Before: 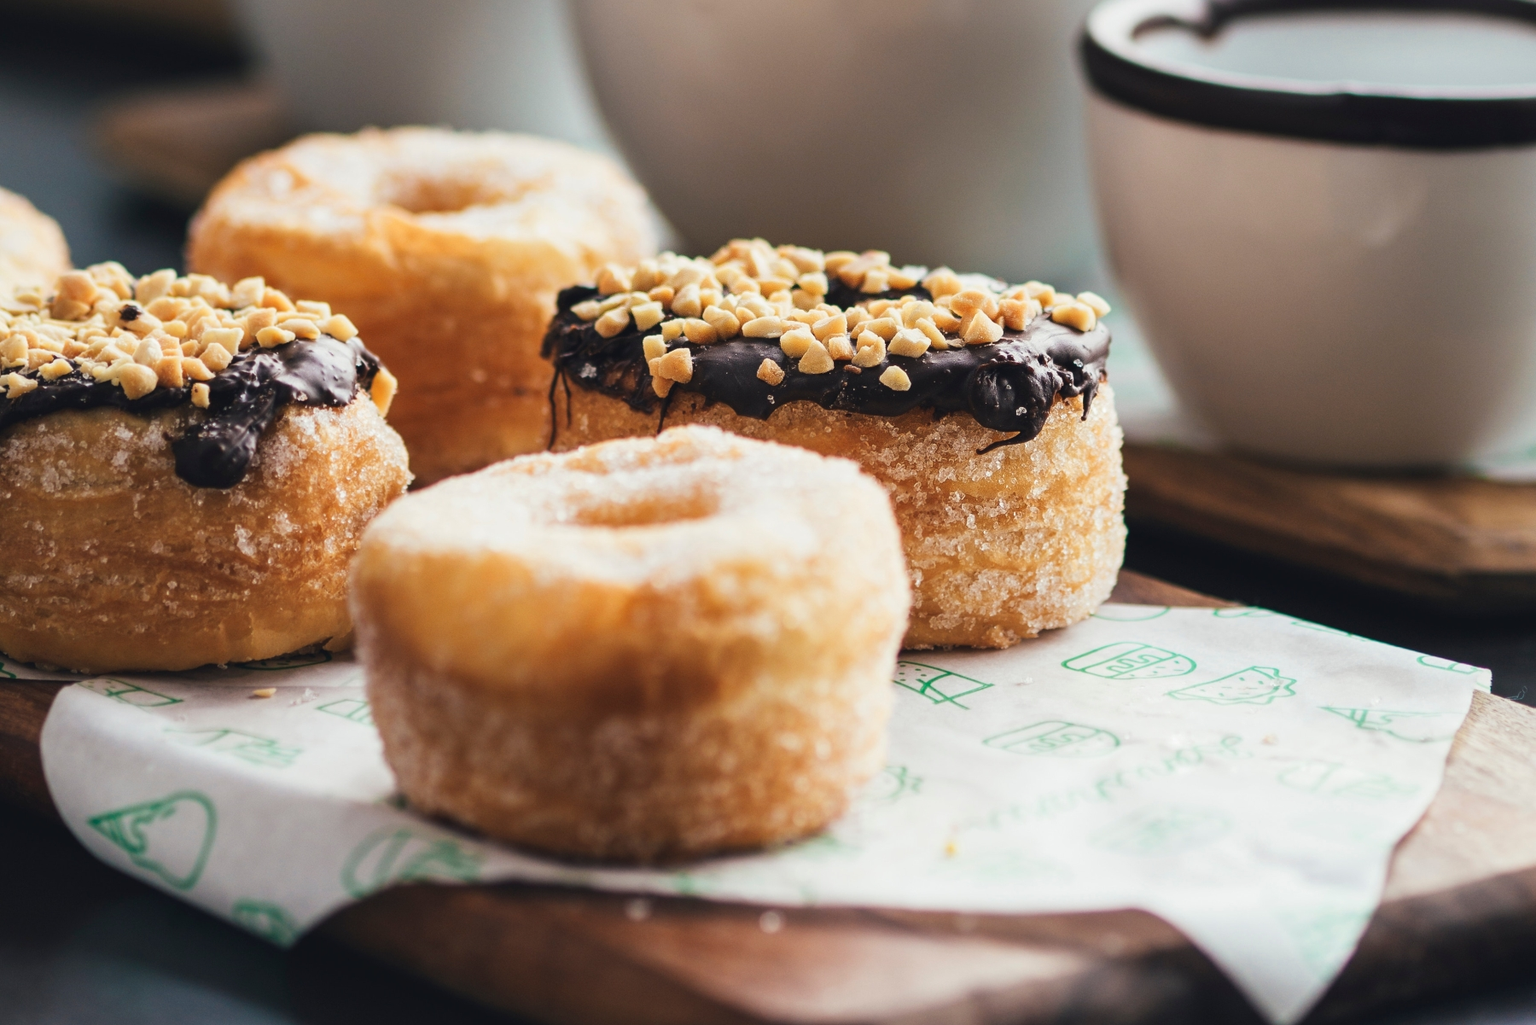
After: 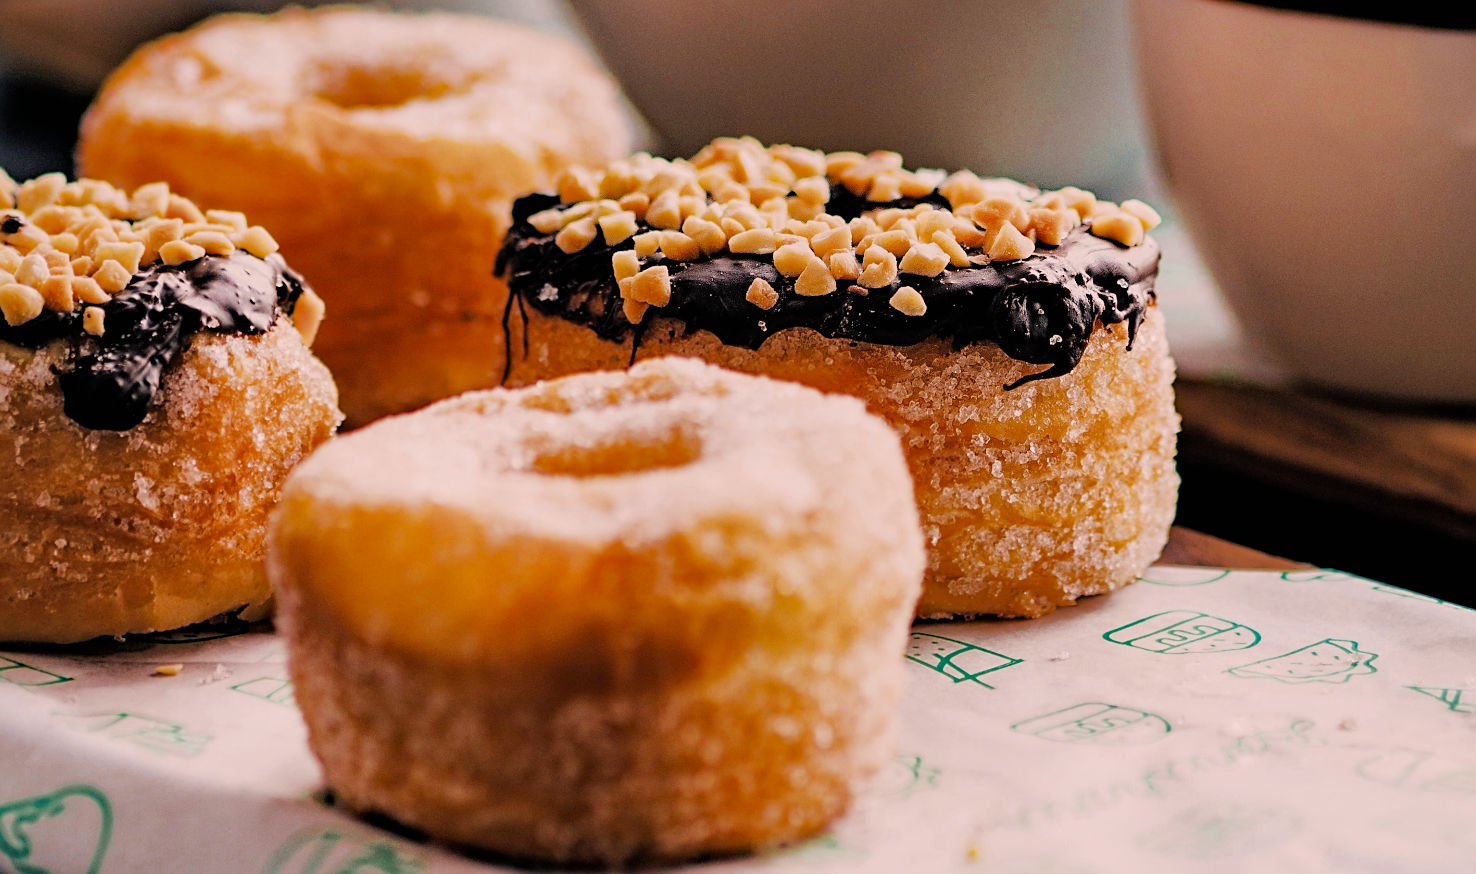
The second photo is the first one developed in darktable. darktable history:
color correction: highlights a* 12.23, highlights b* 5.41
exposure: exposure 0.648 EV, compensate highlight preservation false
crop: left 7.856%, top 11.836%, right 10.12%, bottom 15.387%
haze removal: strength 0.5, distance 0.43, compatibility mode true, adaptive false
shadows and highlights: shadows 40, highlights -60
sharpen: on, module defaults
color zones: curves: ch0 [(0, 0.5) (0.125, 0.4) (0.25, 0.5) (0.375, 0.4) (0.5, 0.4) (0.625, 0.6) (0.75, 0.6) (0.875, 0.5)]; ch1 [(0, 0.4) (0.125, 0.5) (0.25, 0.4) (0.375, 0.4) (0.5, 0.4) (0.625, 0.4) (0.75, 0.5) (0.875, 0.4)]; ch2 [(0, 0.6) (0.125, 0.5) (0.25, 0.5) (0.375, 0.6) (0.5, 0.6) (0.625, 0.5) (0.75, 0.5) (0.875, 0.5)]
filmic rgb: black relative exposure -5 EV, hardness 2.88, contrast 1.3, highlights saturation mix -30%
